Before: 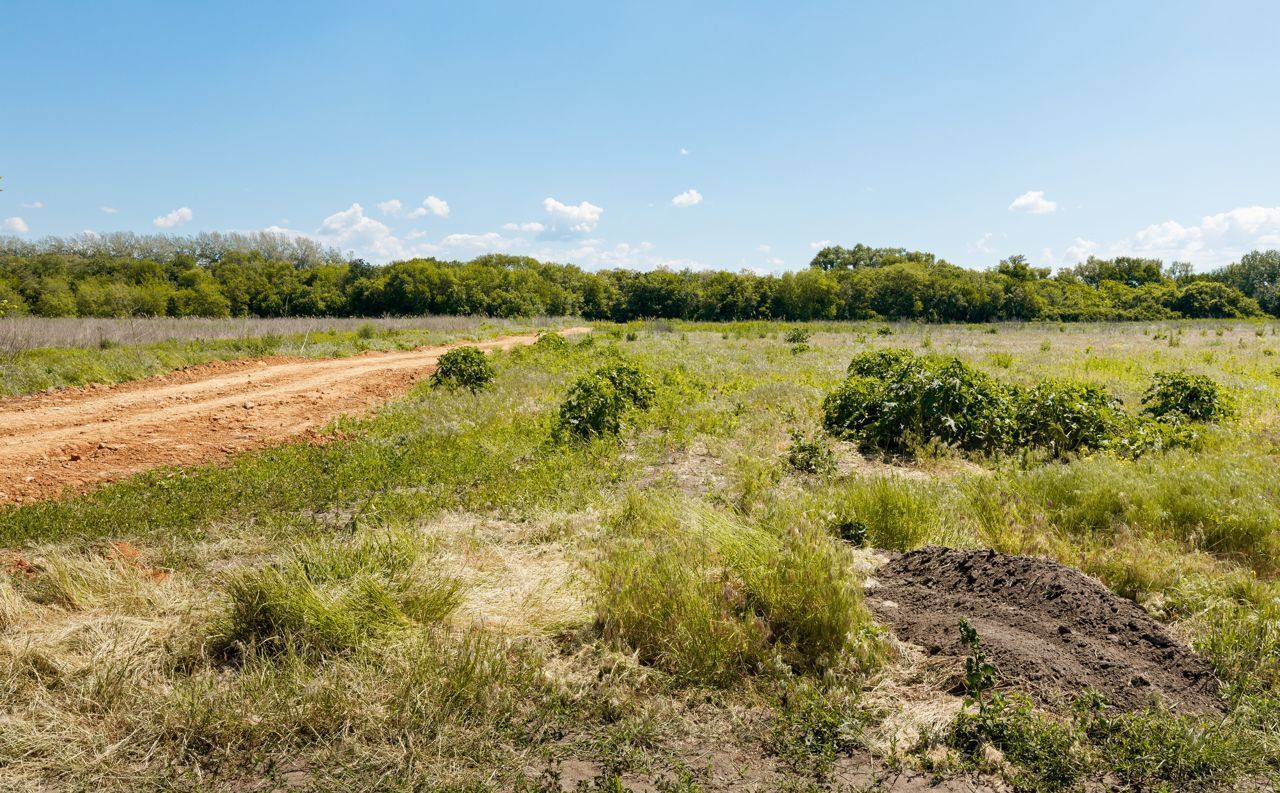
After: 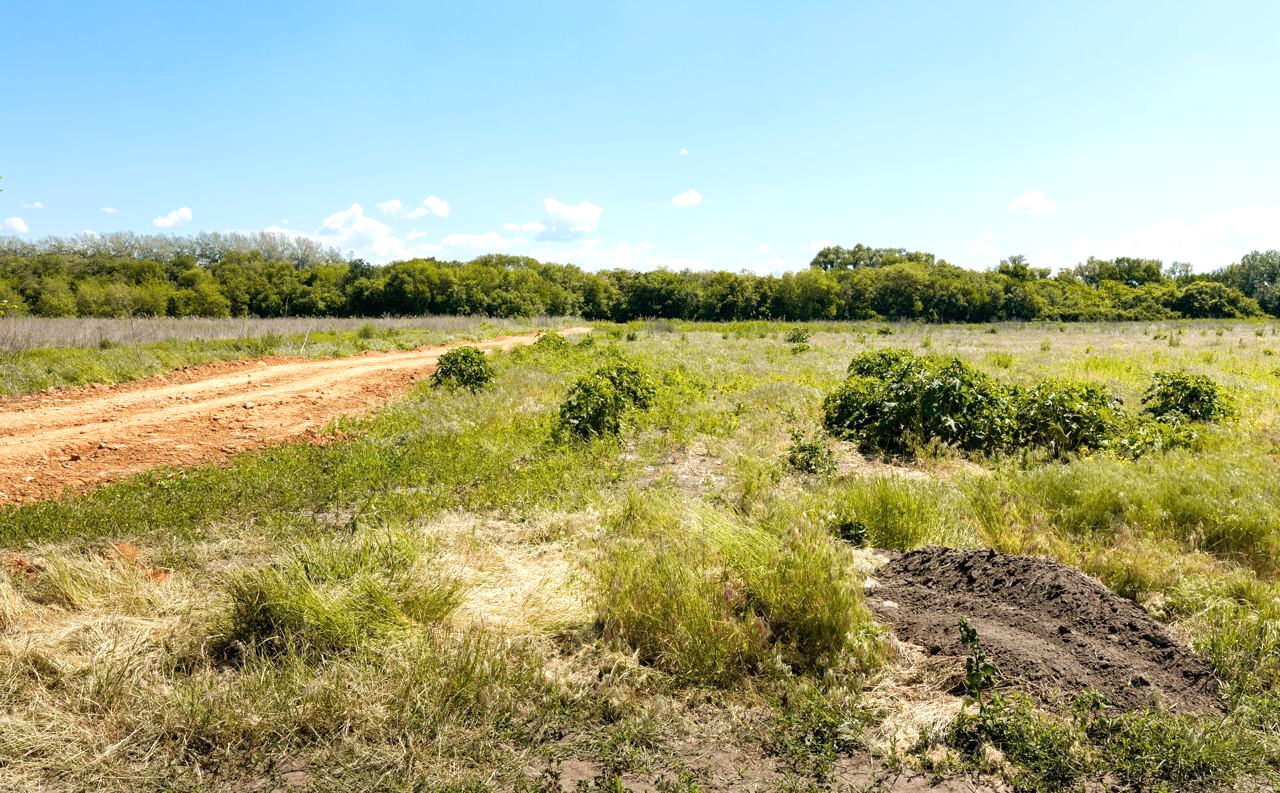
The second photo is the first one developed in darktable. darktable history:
tone equalizer: -8 EV -0.419 EV, -7 EV -0.374 EV, -6 EV -0.372 EV, -5 EV -0.249 EV, -3 EV 0.236 EV, -2 EV 0.317 EV, -1 EV 0.4 EV, +0 EV 0.42 EV, mask exposure compensation -0.507 EV
